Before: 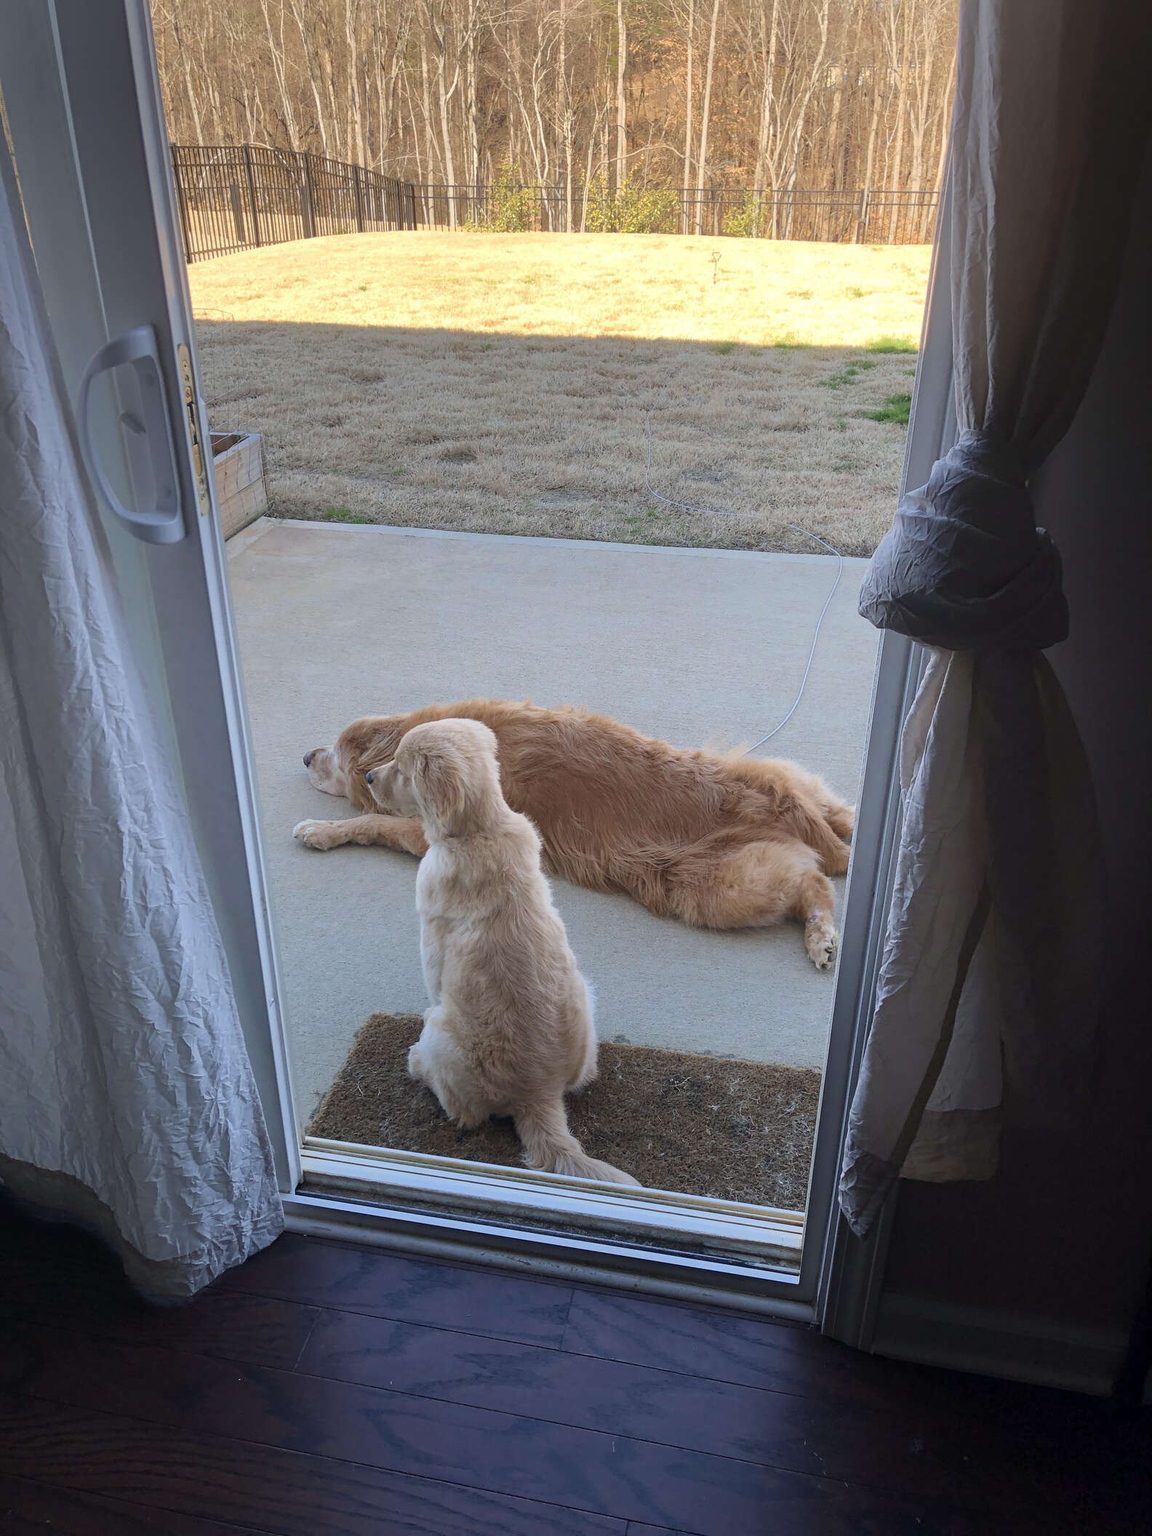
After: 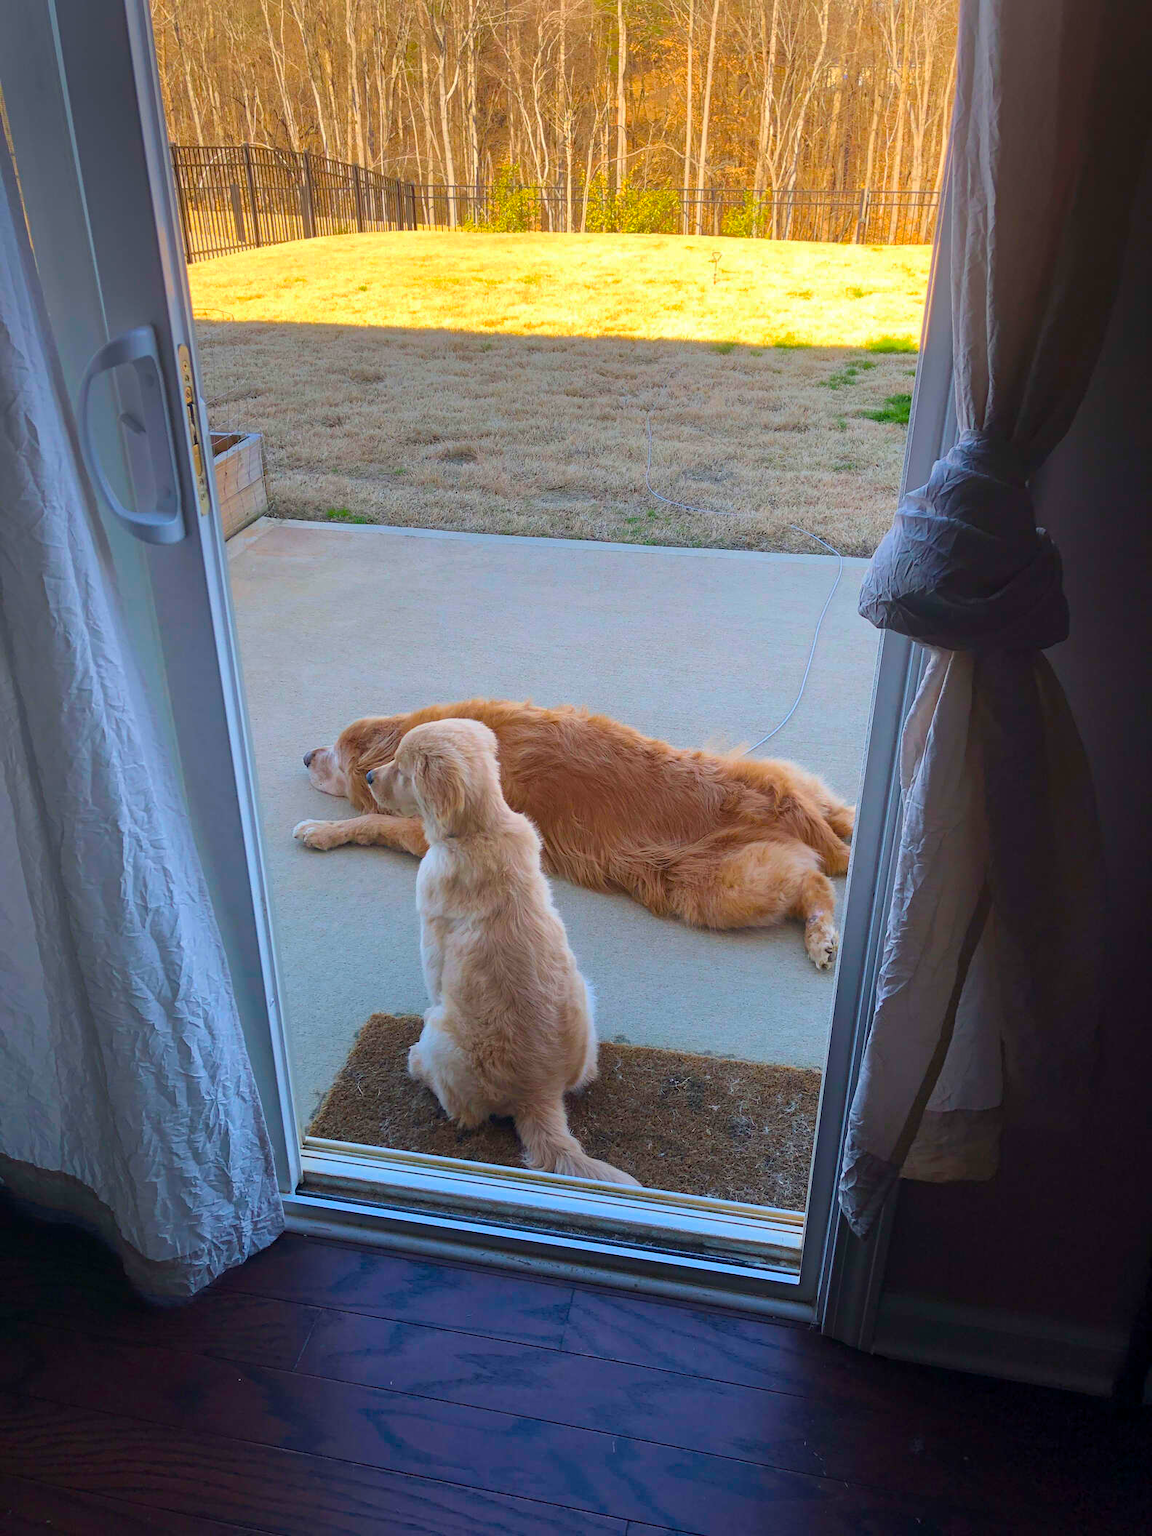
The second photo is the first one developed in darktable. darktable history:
color balance rgb: linear chroma grading › global chroma 15.241%, perceptual saturation grading › global saturation 31.168%, global vibrance 20%
